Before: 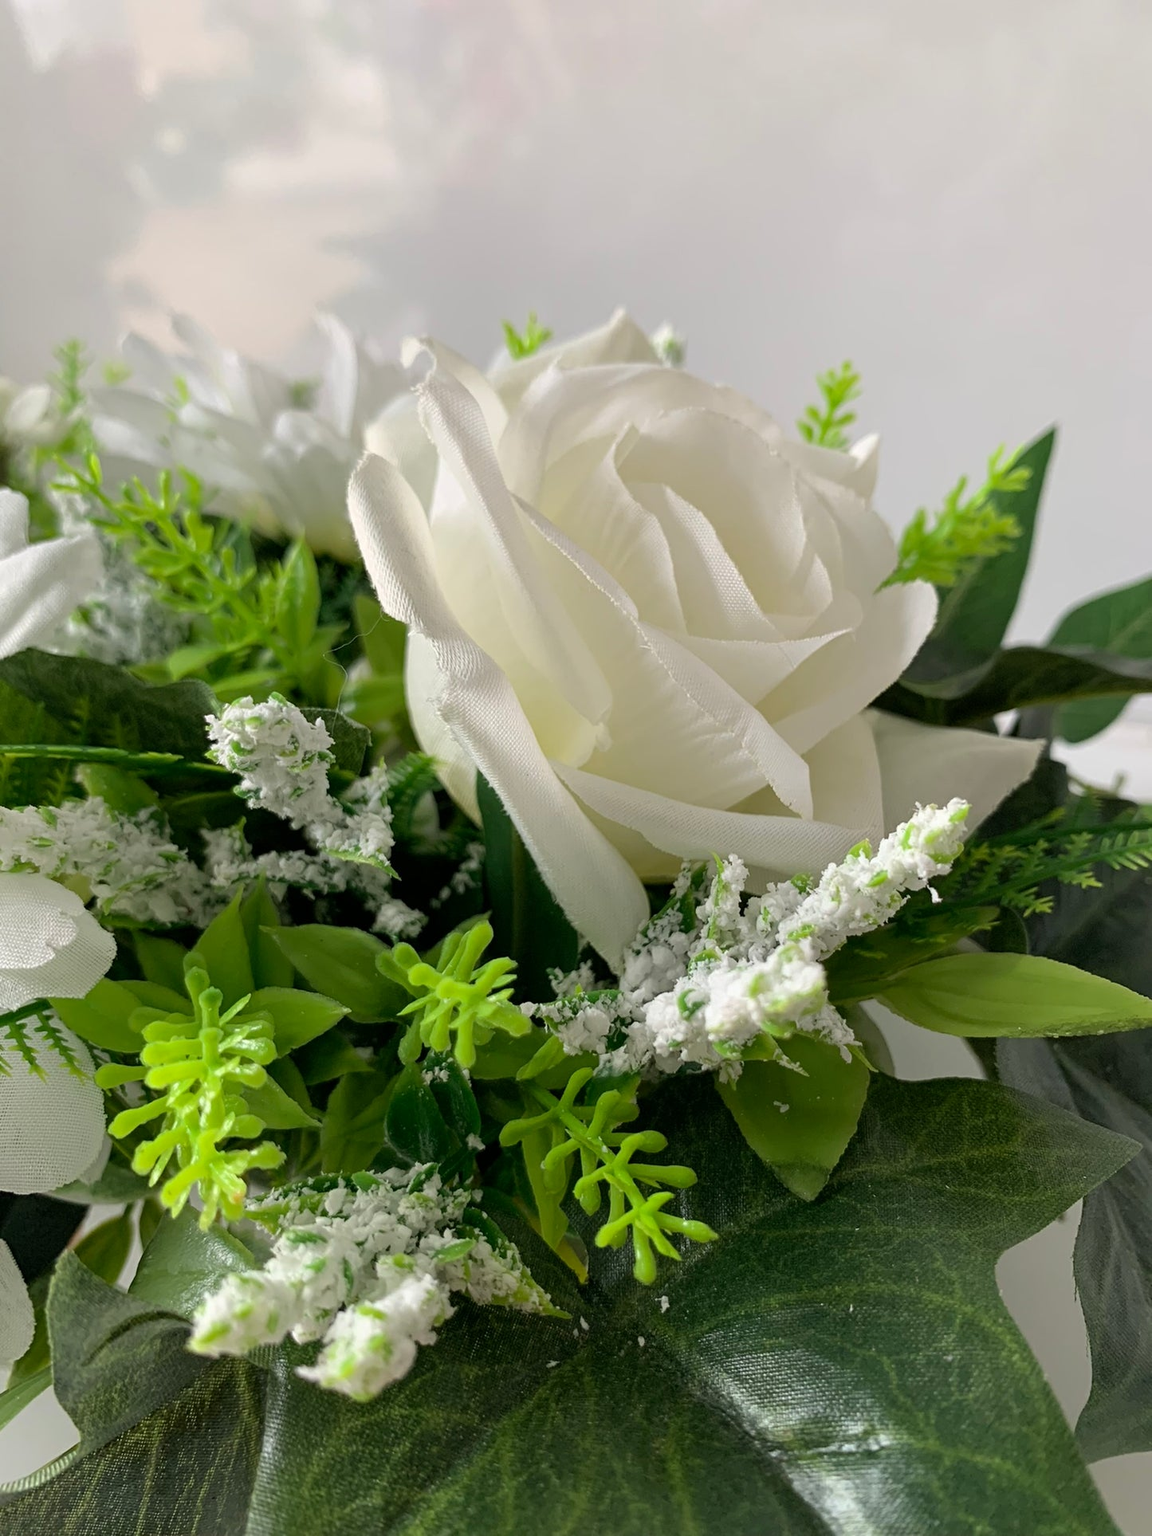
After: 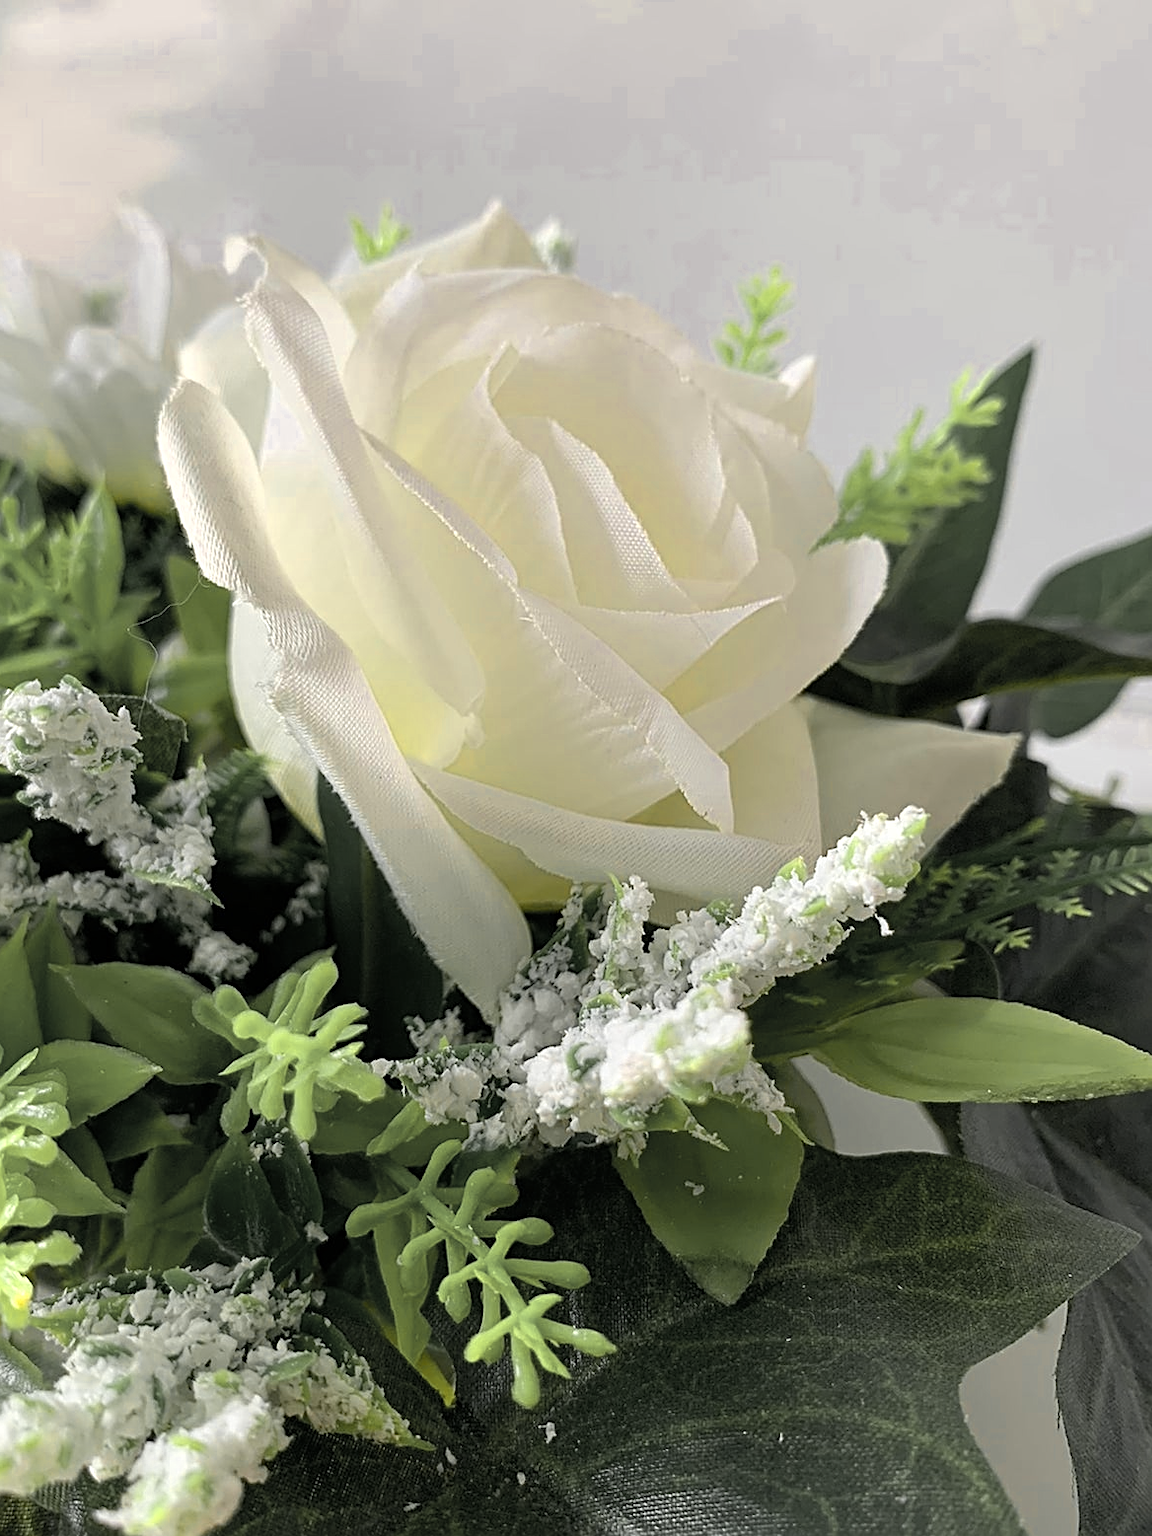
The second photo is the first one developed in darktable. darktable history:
tone equalizer: on, module defaults
crop: left 19.159%, top 9.58%, bottom 9.58%
sharpen: on, module defaults
color zones: curves: ch0 [(0.004, 0.306) (0.107, 0.448) (0.252, 0.656) (0.41, 0.398) (0.595, 0.515) (0.768, 0.628)]; ch1 [(0.07, 0.323) (0.151, 0.452) (0.252, 0.608) (0.346, 0.221) (0.463, 0.189) (0.61, 0.368) (0.735, 0.395) (0.921, 0.412)]; ch2 [(0, 0.476) (0.132, 0.512) (0.243, 0.512) (0.397, 0.48) (0.522, 0.376) (0.634, 0.536) (0.761, 0.46)]
